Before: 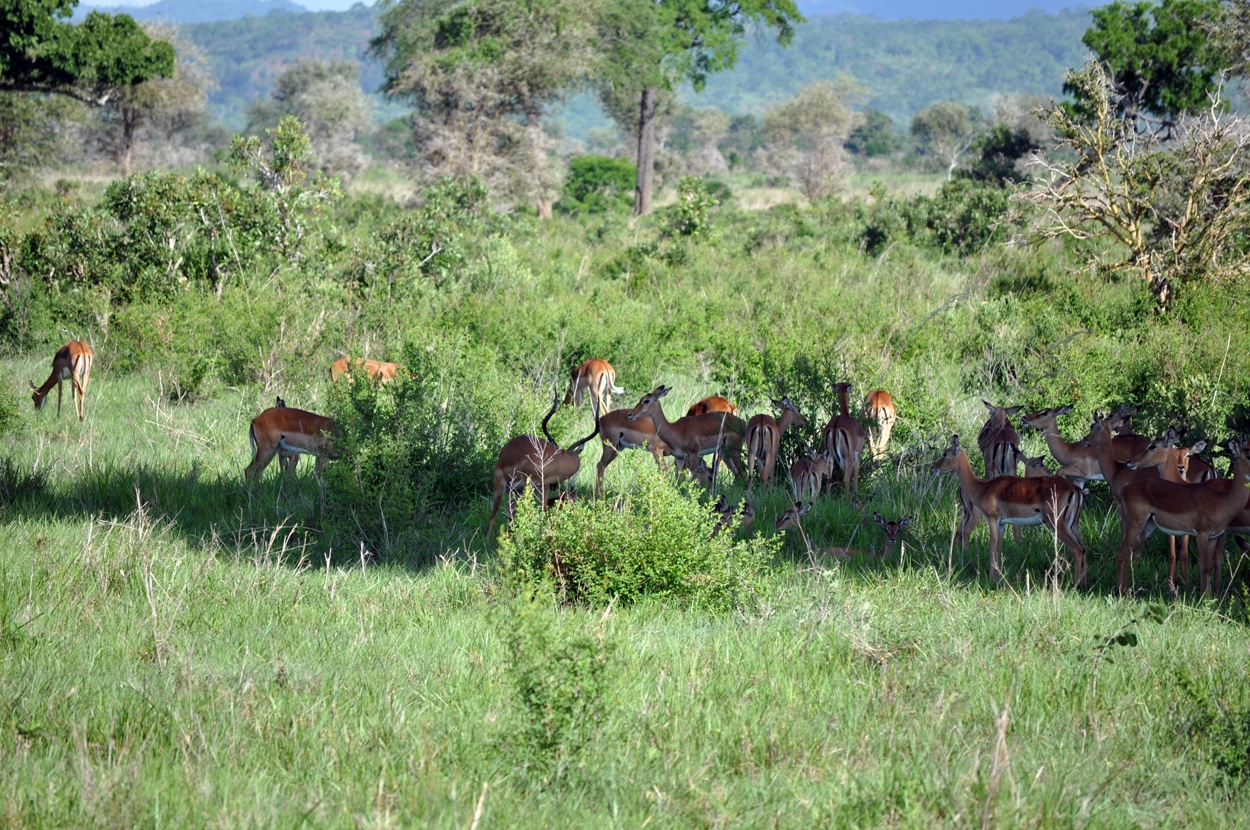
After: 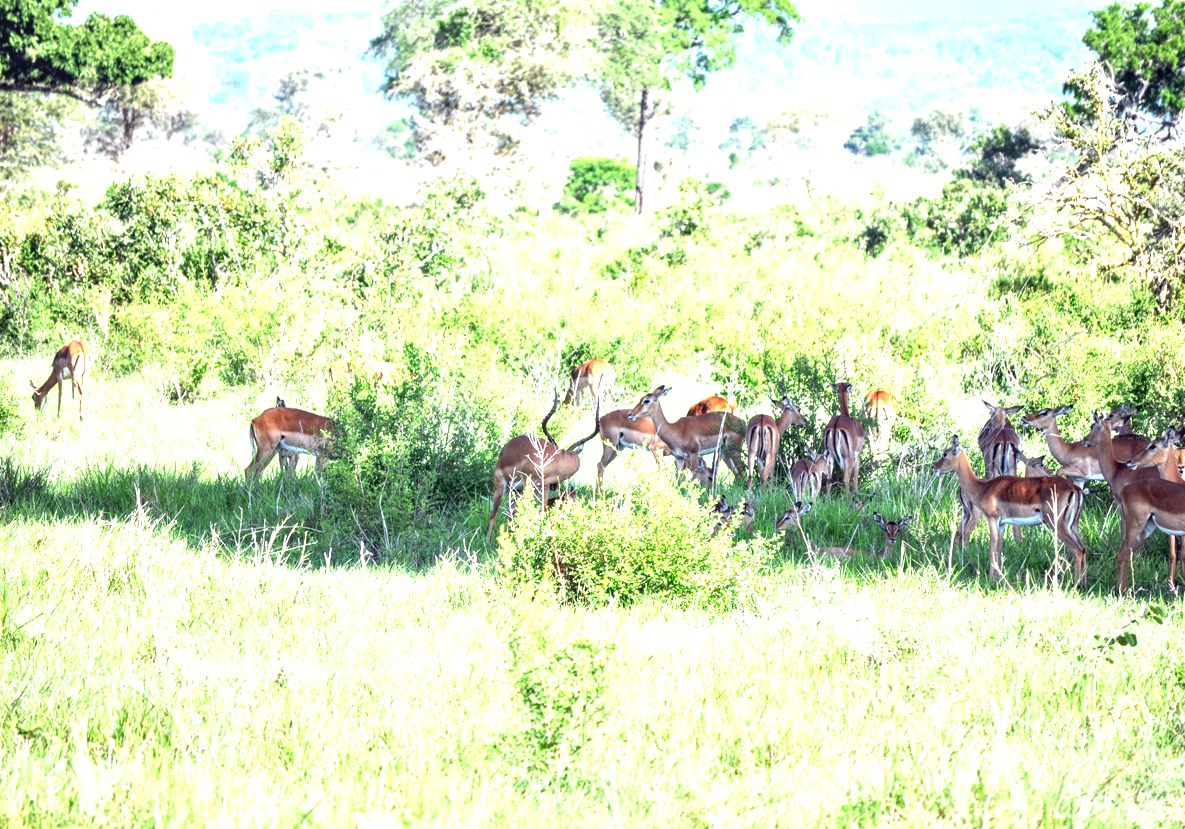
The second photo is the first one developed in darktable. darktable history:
local contrast: on, module defaults
exposure: exposure 2 EV, compensate exposure bias true, compensate highlight preservation false
crop and rotate: right 5.167%
